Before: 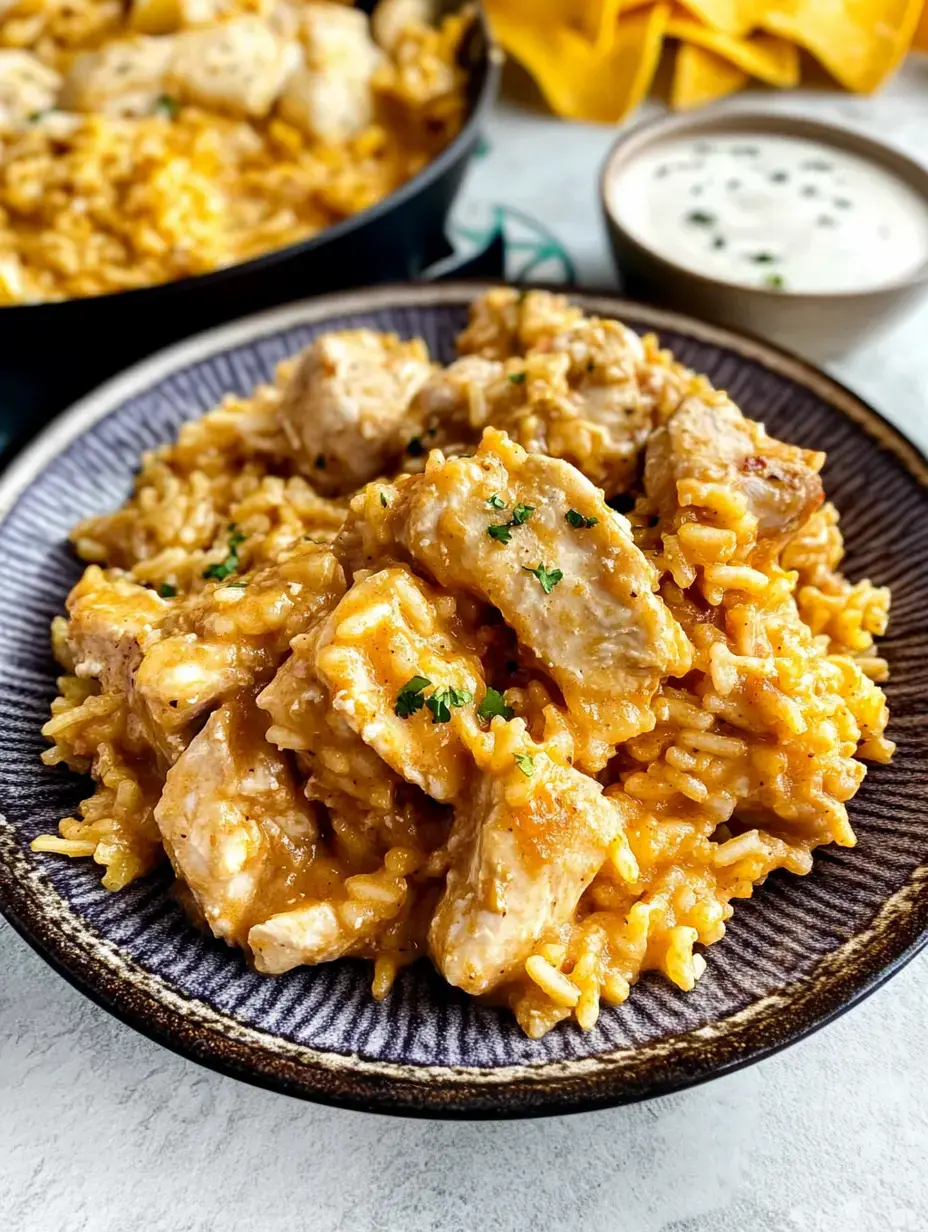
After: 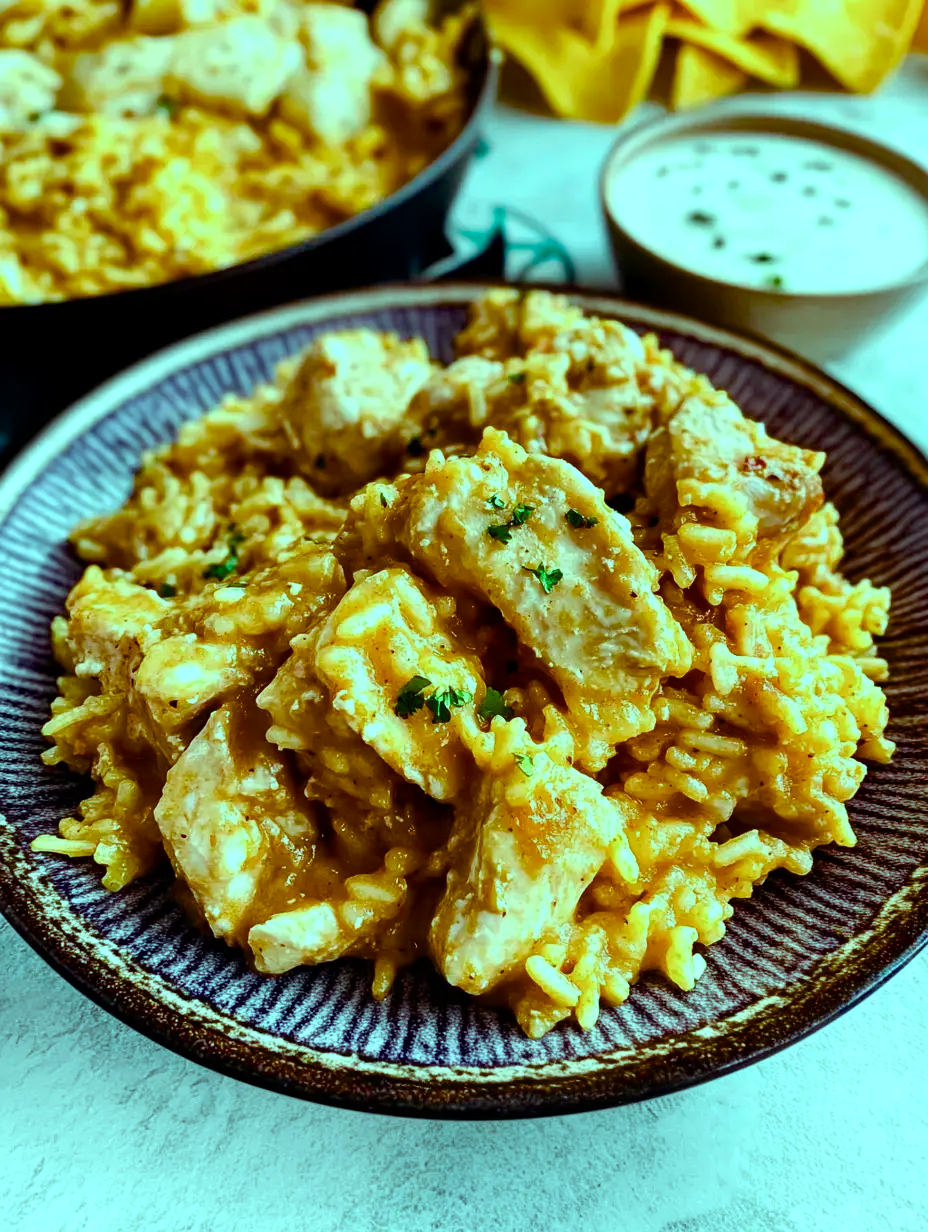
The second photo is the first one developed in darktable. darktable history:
color balance rgb: highlights gain › chroma 7.588%, highlights gain › hue 186.49°, perceptual saturation grading › global saturation 20%, perceptual saturation grading › highlights -25.78%, perceptual saturation grading › shadows 50.167%, global vibrance 1.207%, saturation formula JzAzBz (2021)
